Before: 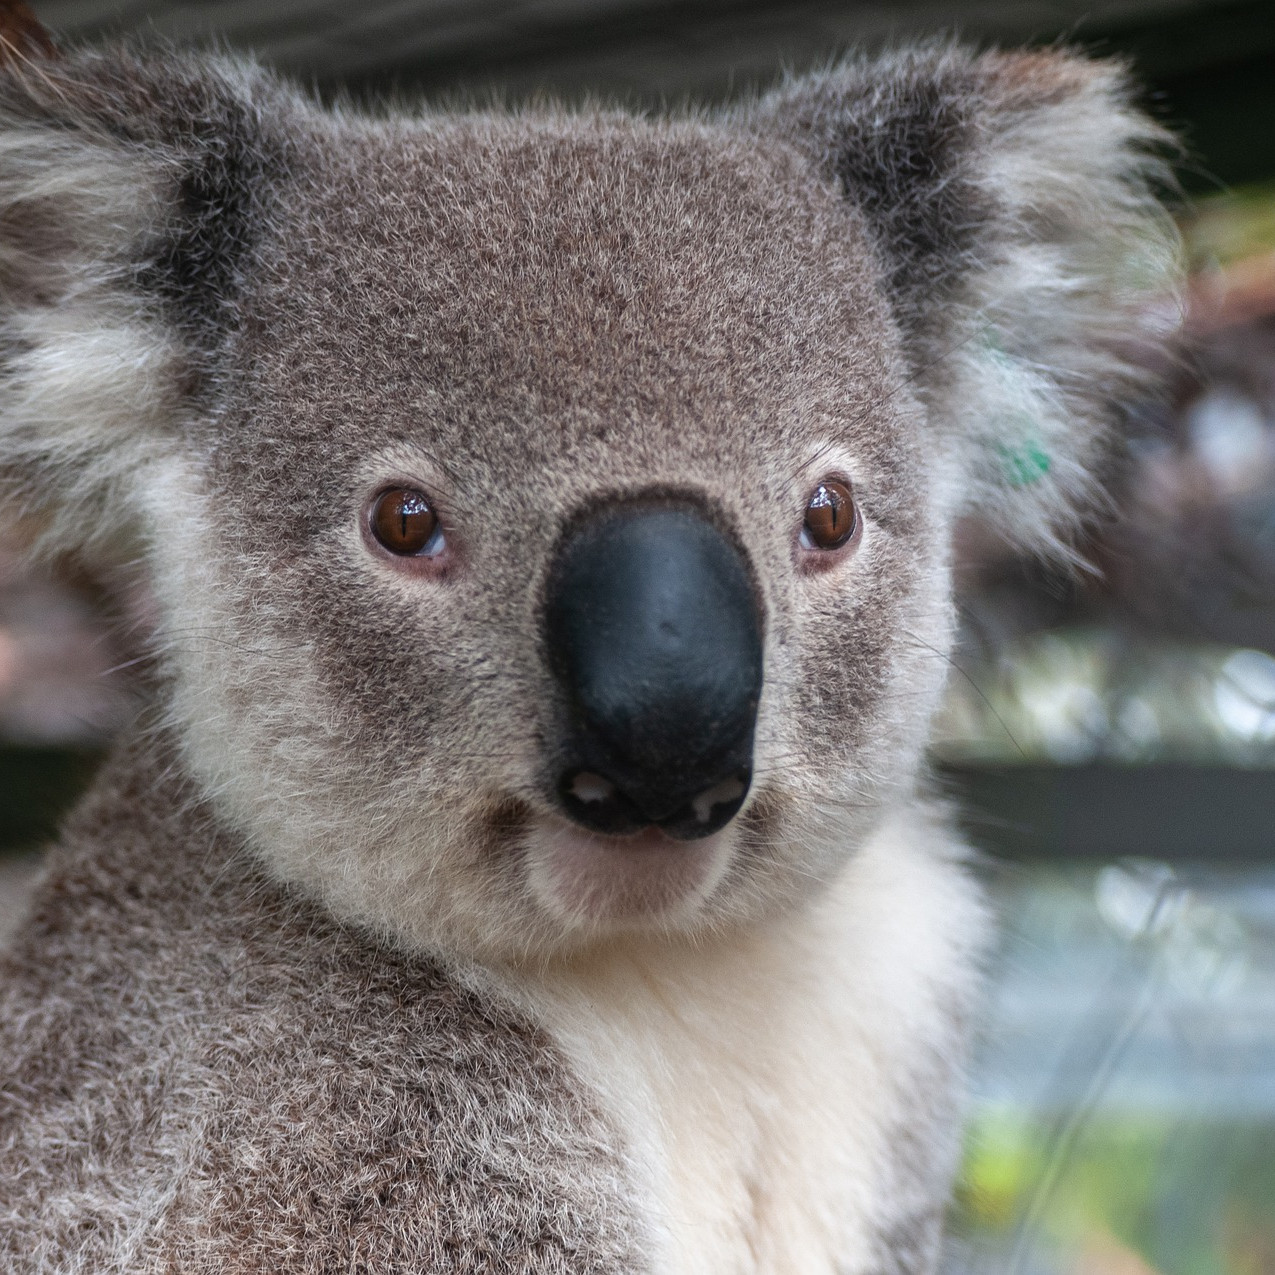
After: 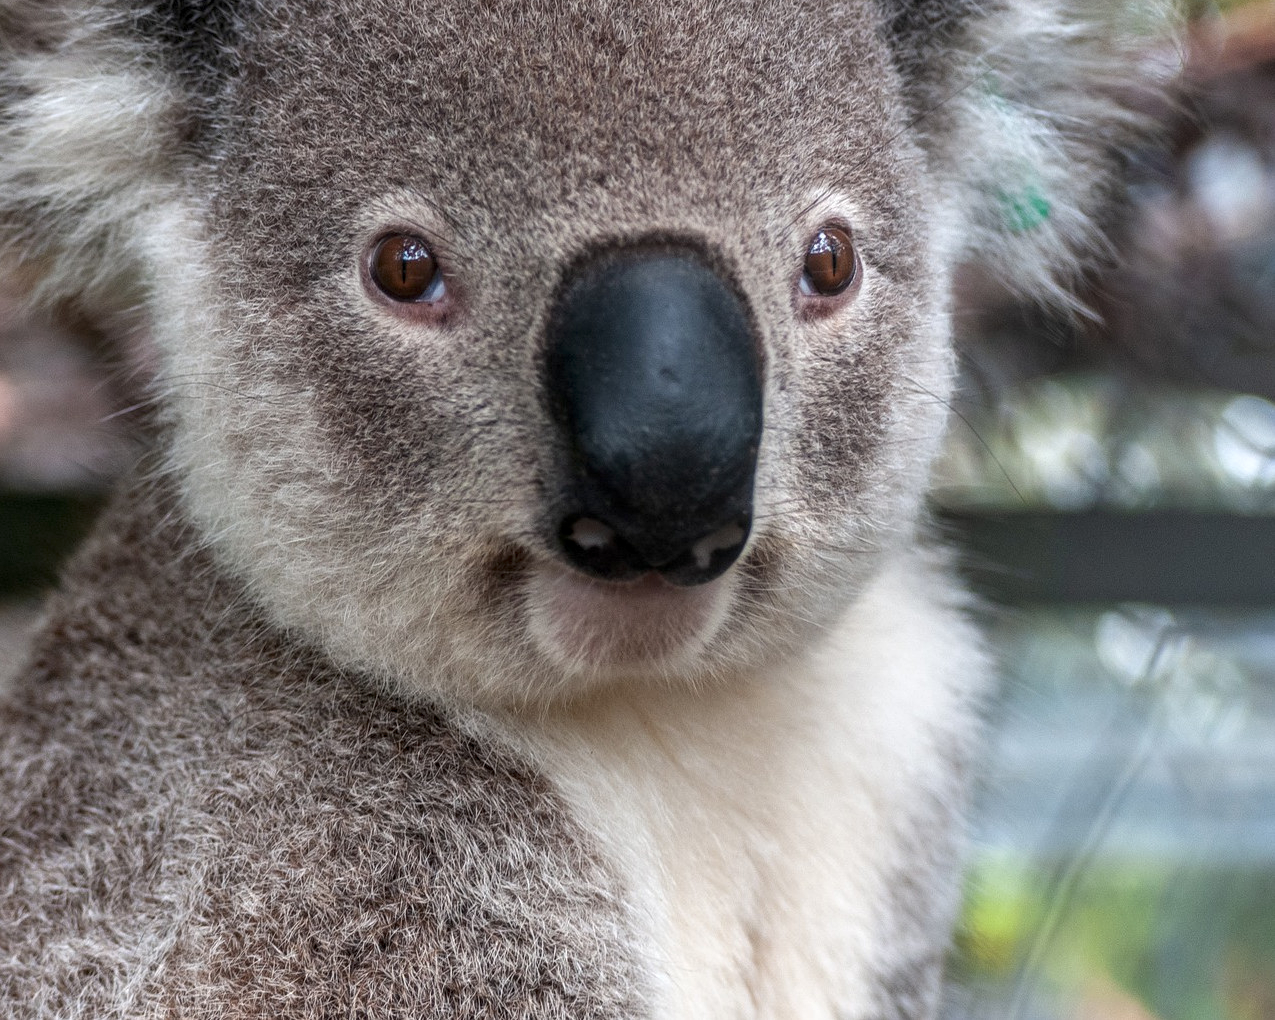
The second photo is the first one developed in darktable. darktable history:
local contrast: on, module defaults
crop and rotate: top 19.998%
